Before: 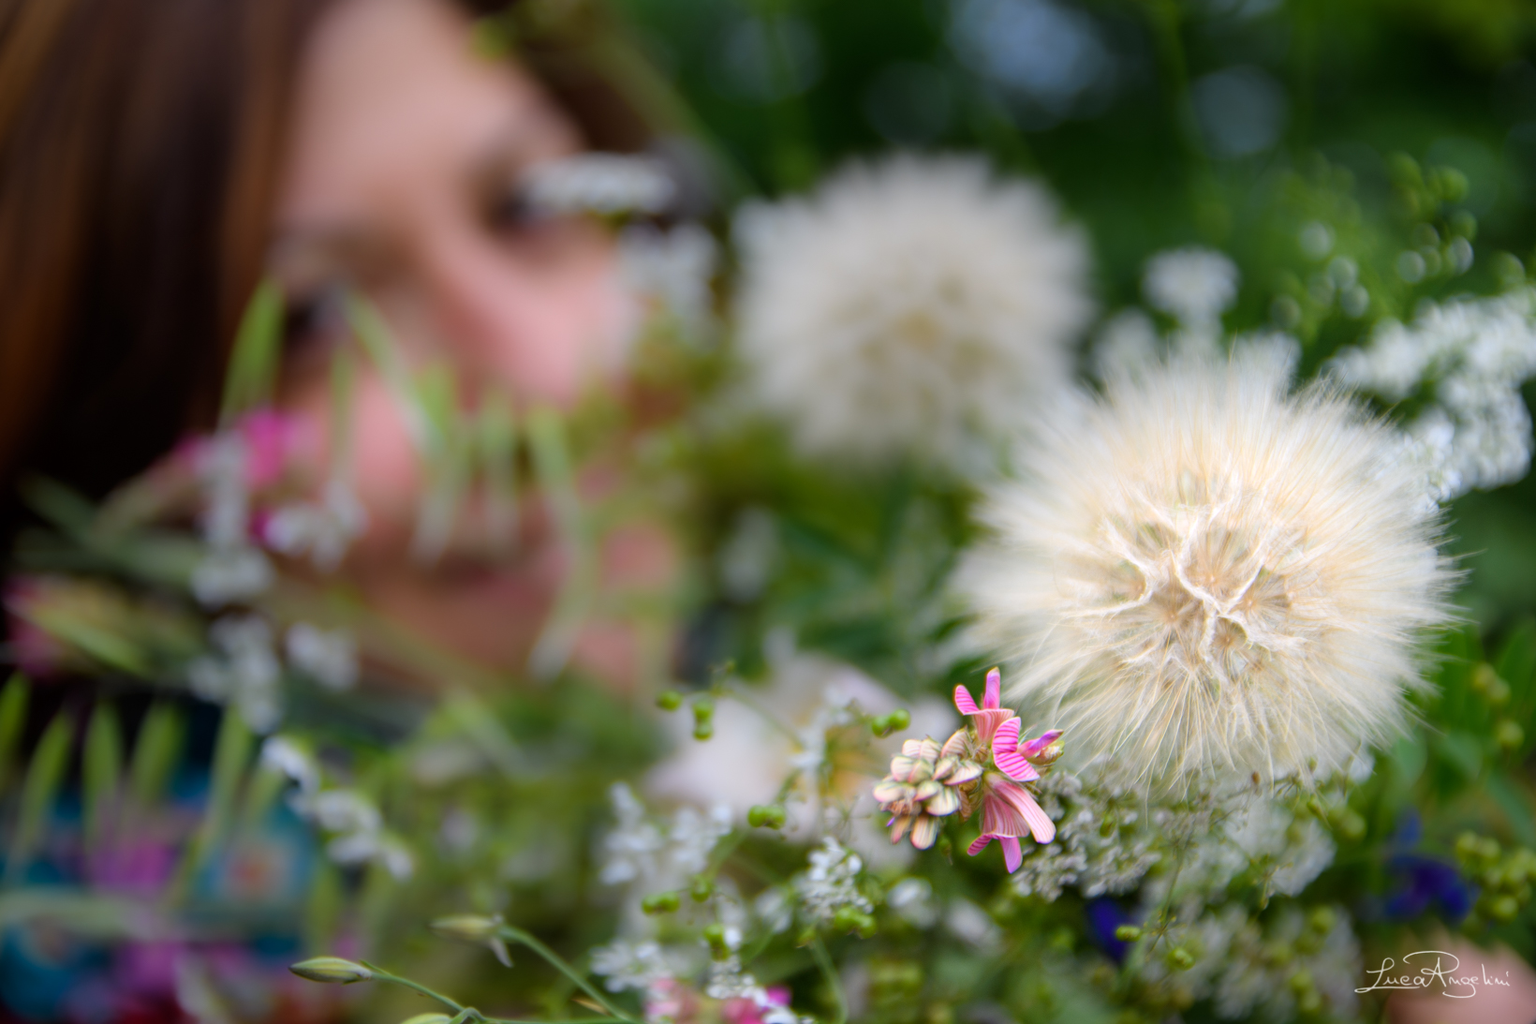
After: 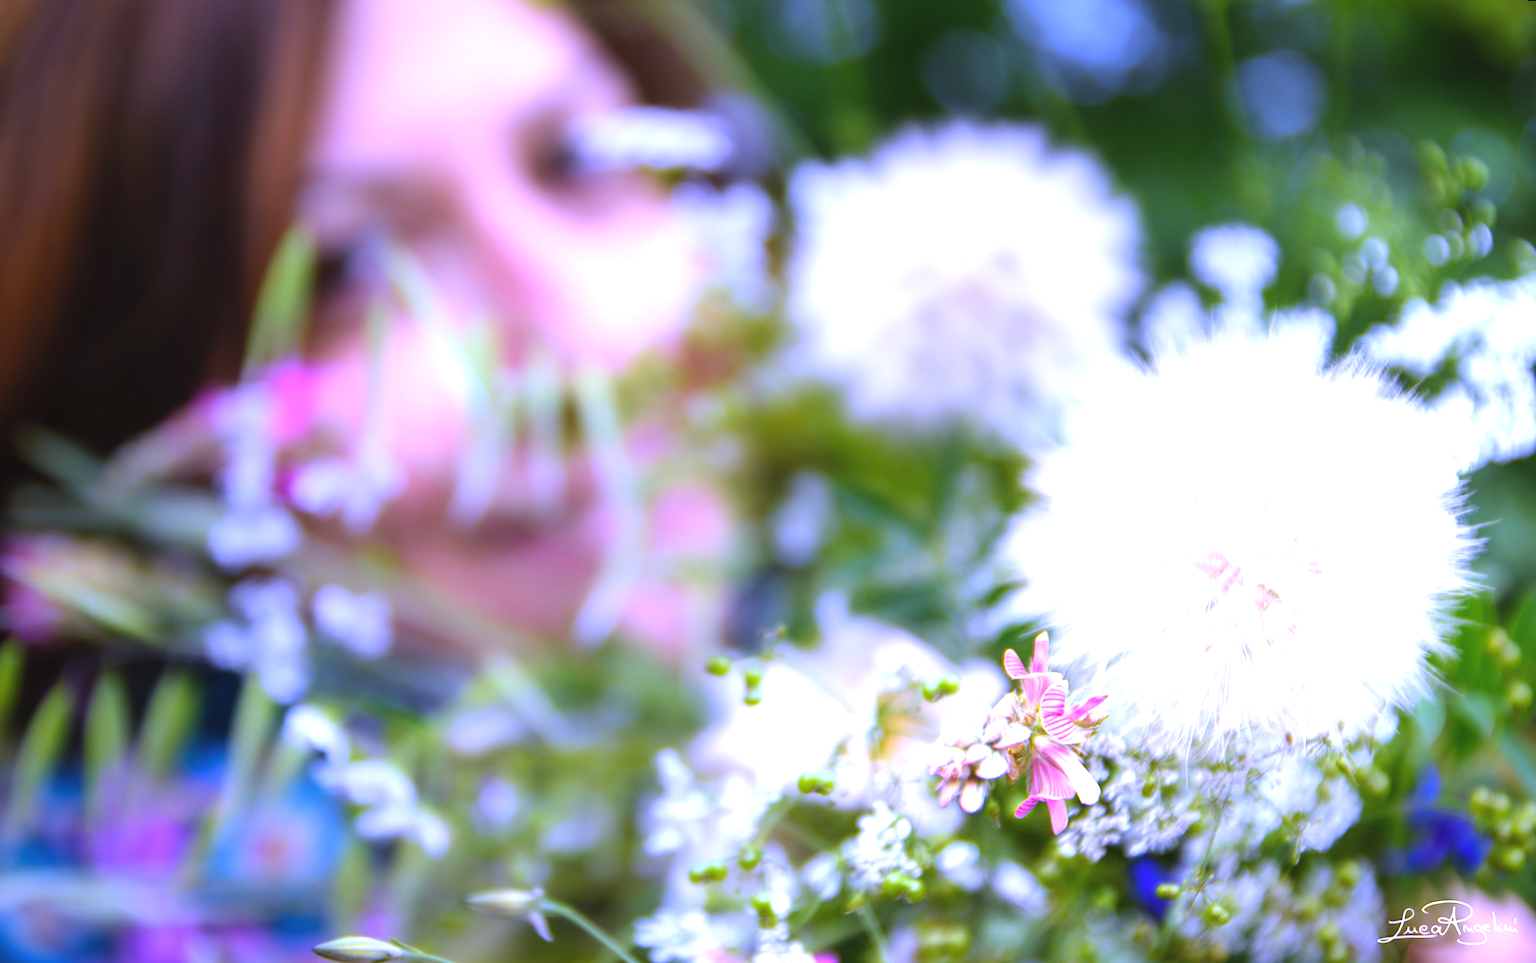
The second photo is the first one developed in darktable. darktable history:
white balance: red 0.98, blue 1.61
rotate and perspective: rotation 0.679°, lens shift (horizontal) 0.136, crop left 0.009, crop right 0.991, crop top 0.078, crop bottom 0.95
exposure: black level correction -0.002, exposure 1.35 EV, compensate highlight preservation false
